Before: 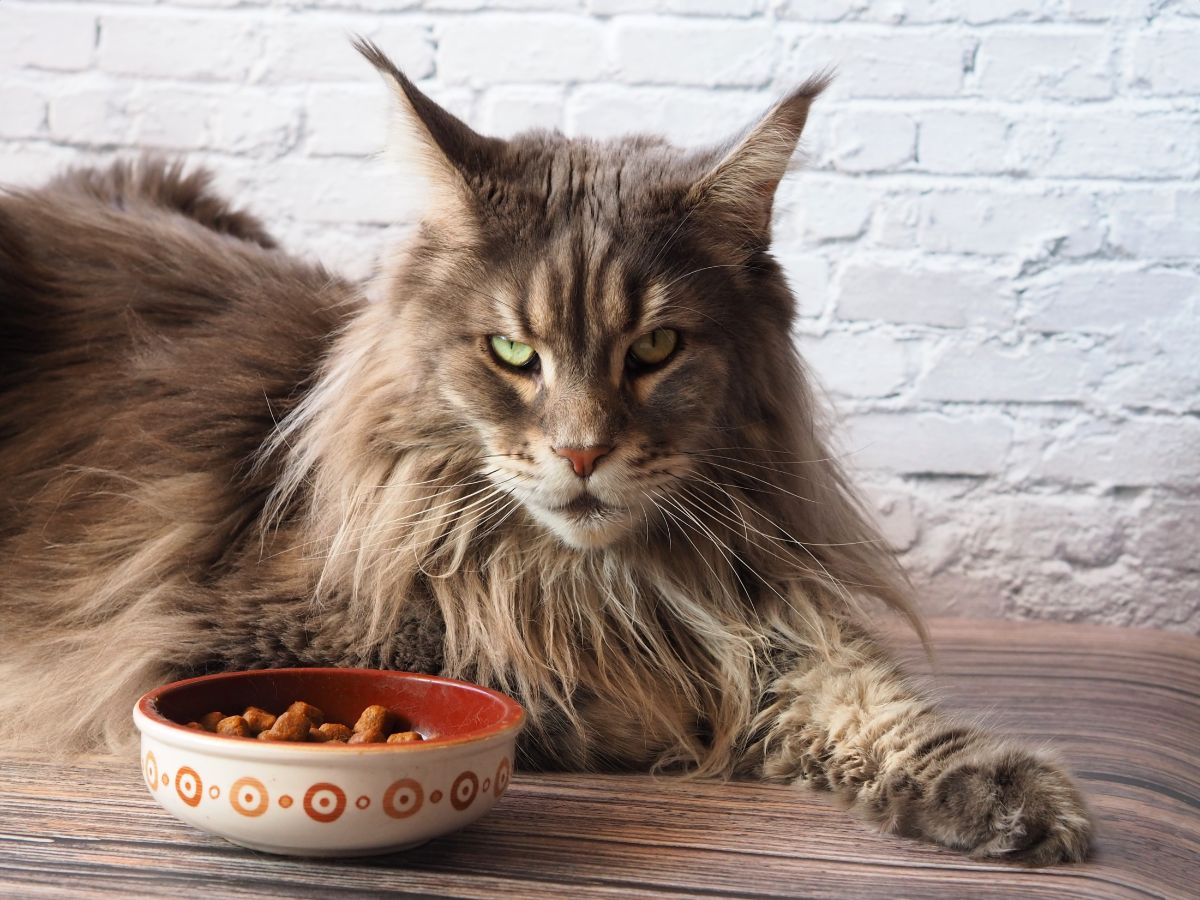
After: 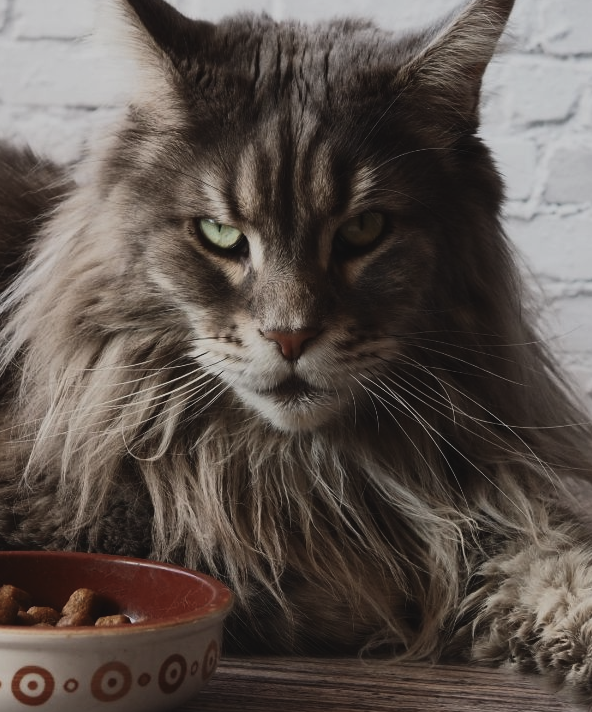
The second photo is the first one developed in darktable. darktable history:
shadows and highlights: shadows 3.21, highlights -18.94, soften with gaussian
exposure: black level correction -0.017, exposure -1.029 EV, compensate exposure bias true, compensate highlight preservation false
contrast brightness saturation: contrast 0.247, saturation -0.324
crop and rotate: angle 0.016°, left 24.351%, top 13.035%, right 26.277%, bottom 7.787%
tone equalizer: edges refinement/feathering 500, mask exposure compensation -1.57 EV, preserve details no
